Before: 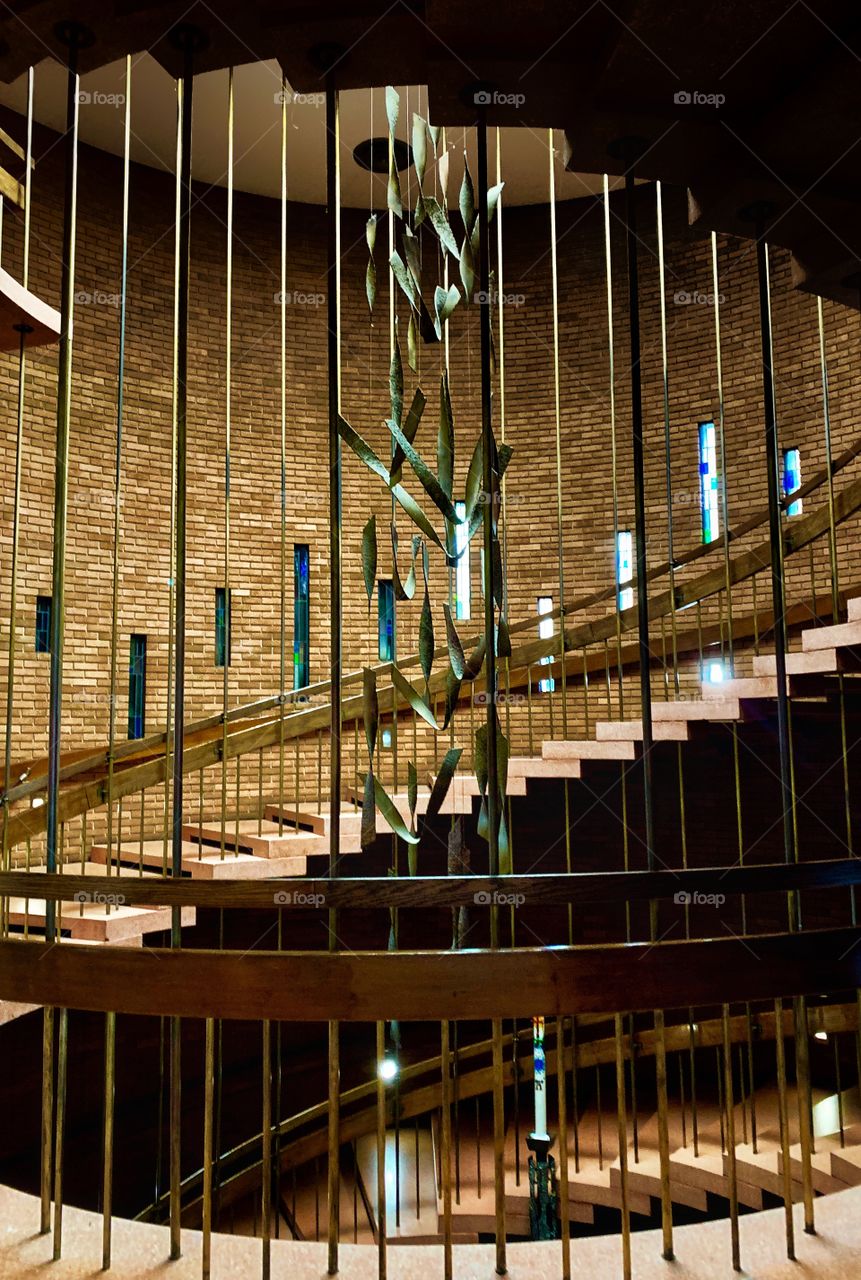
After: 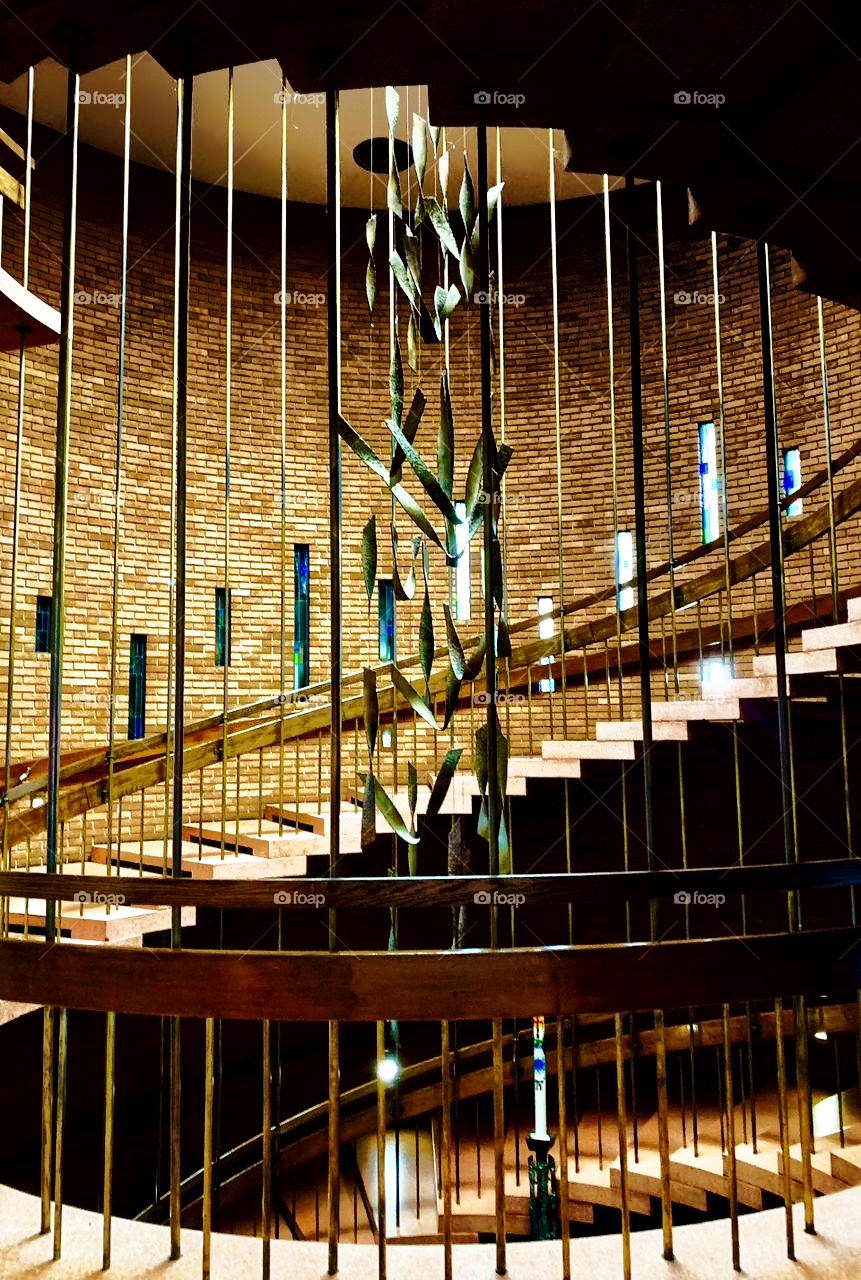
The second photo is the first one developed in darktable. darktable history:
tone curve: curves: ch0 [(0, 0) (0.003, 0.005) (0.011, 0.012) (0.025, 0.026) (0.044, 0.046) (0.069, 0.071) (0.1, 0.098) (0.136, 0.135) (0.177, 0.178) (0.224, 0.217) (0.277, 0.274) (0.335, 0.335) (0.399, 0.442) (0.468, 0.543) (0.543, 0.6) (0.623, 0.628) (0.709, 0.679) (0.801, 0.782) (0.898, 0.904) (1, 1)], color space Lab, independent channels, preserve colors none
base curve: curves: ch0 [(0, 0) (0.028, 0.03) (0.121, 0.232) (0.46, 0.748) (0.859, 0.968) (1, 1)], preserve colors none
contrast brightness saturation: brightness -0.095
local contrast: mode bilateral grid, contrast 20, coarseness 50, detail 150%, midtone range 0.2
